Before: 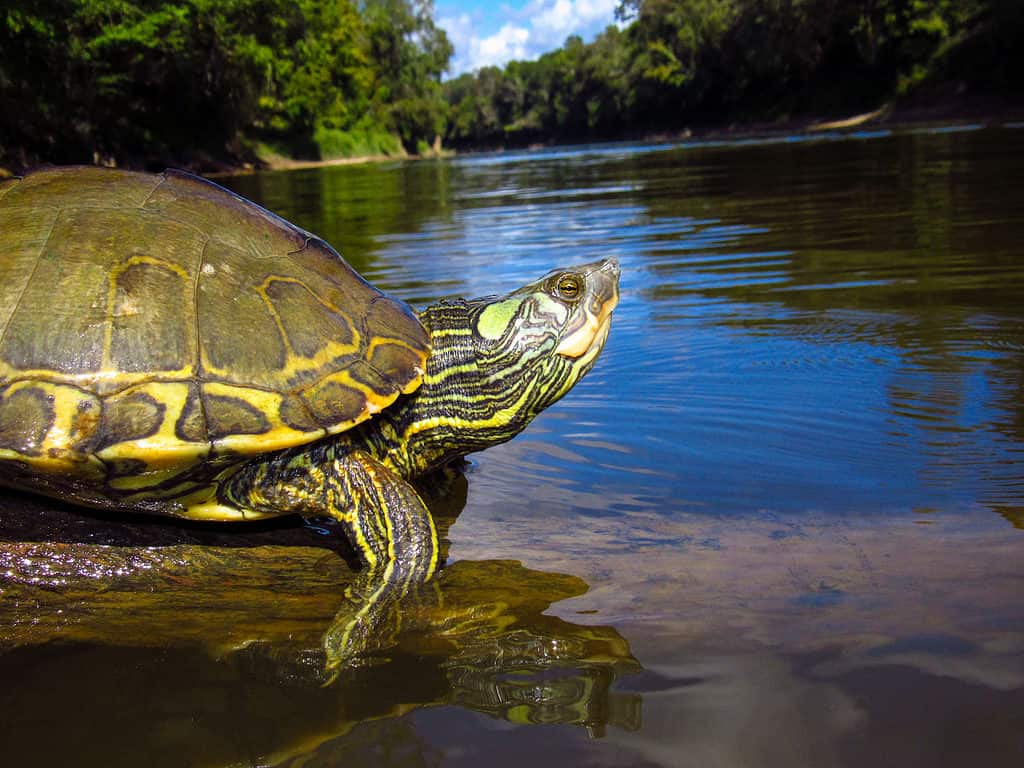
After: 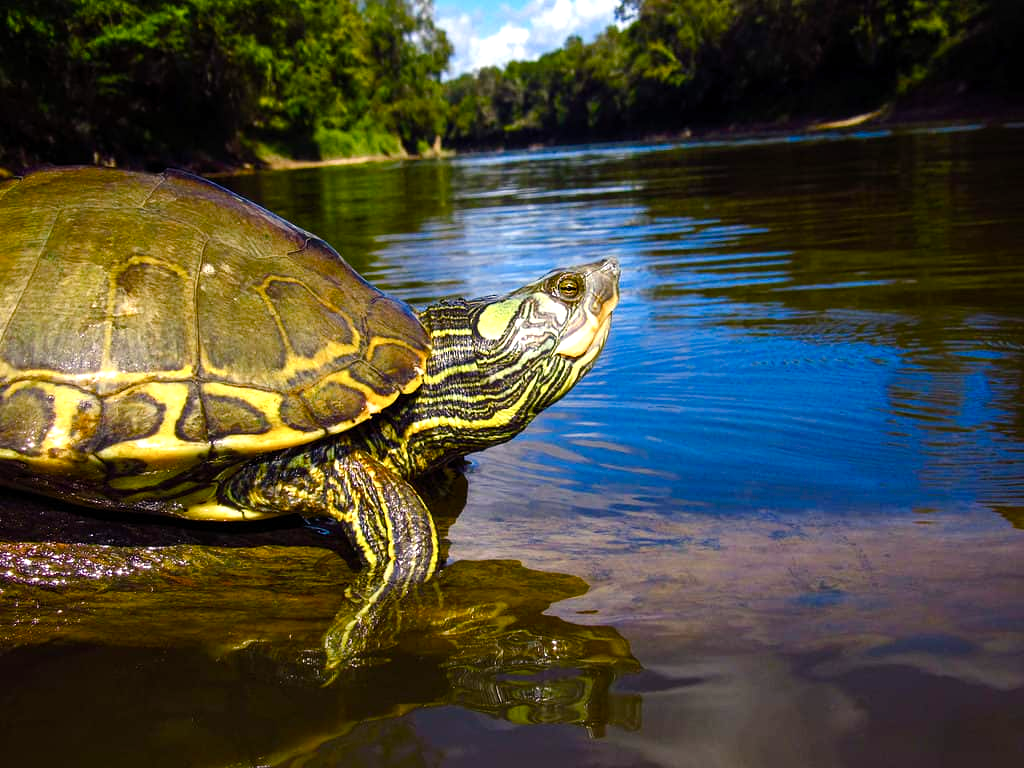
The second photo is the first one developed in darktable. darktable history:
color balance rgb: power › hue 312.01°, highlights gain › chroma 2.079%, highlights gain › hue 65.09°, linear chroma grading › shadows -3.241%, linear chroma grading › highlights -3.358%, perceptual saturation grading › global saturation 20%, perceptual saturation grading › highlights -24.987%, perceptual saturation grading › shadows 49.832%
tone equalizer: -8 EV -0.443 EV, -7 EV -0.392 EV, -6 EV -0.313 EV, -5 EV -0.239 EV, -3 EV 0.227 EV, -2 EV 0.345 EV, -1 EV 0.403 EV, +0 EV 0.433 EV, edges refinement/feathering 500, mask exposure compensation -1.57 EV, preserve details no
